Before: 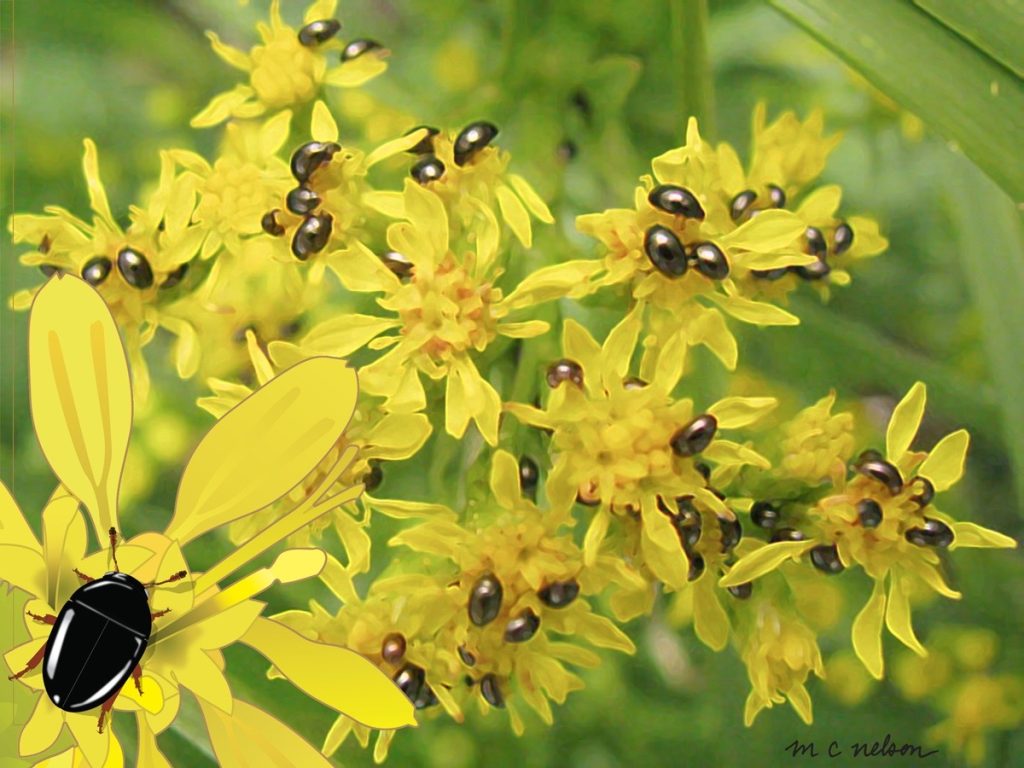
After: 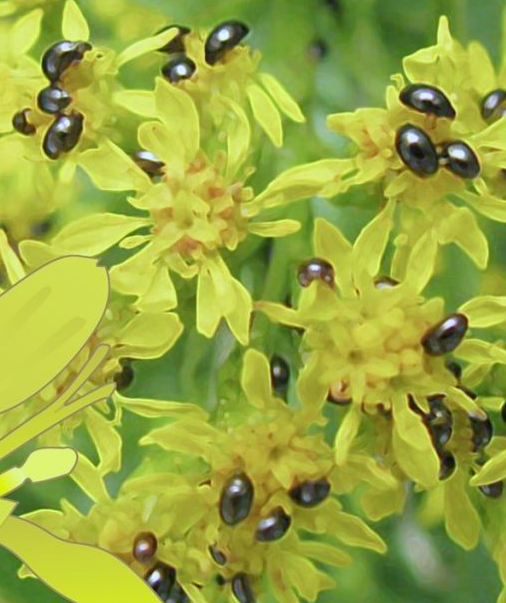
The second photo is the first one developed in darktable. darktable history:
crop and rotate: angle 0.02°, left 24.353%, top 13.219%, right 26.156%, bottom 8.224%
white balance: red 0.871, blue 1.249
